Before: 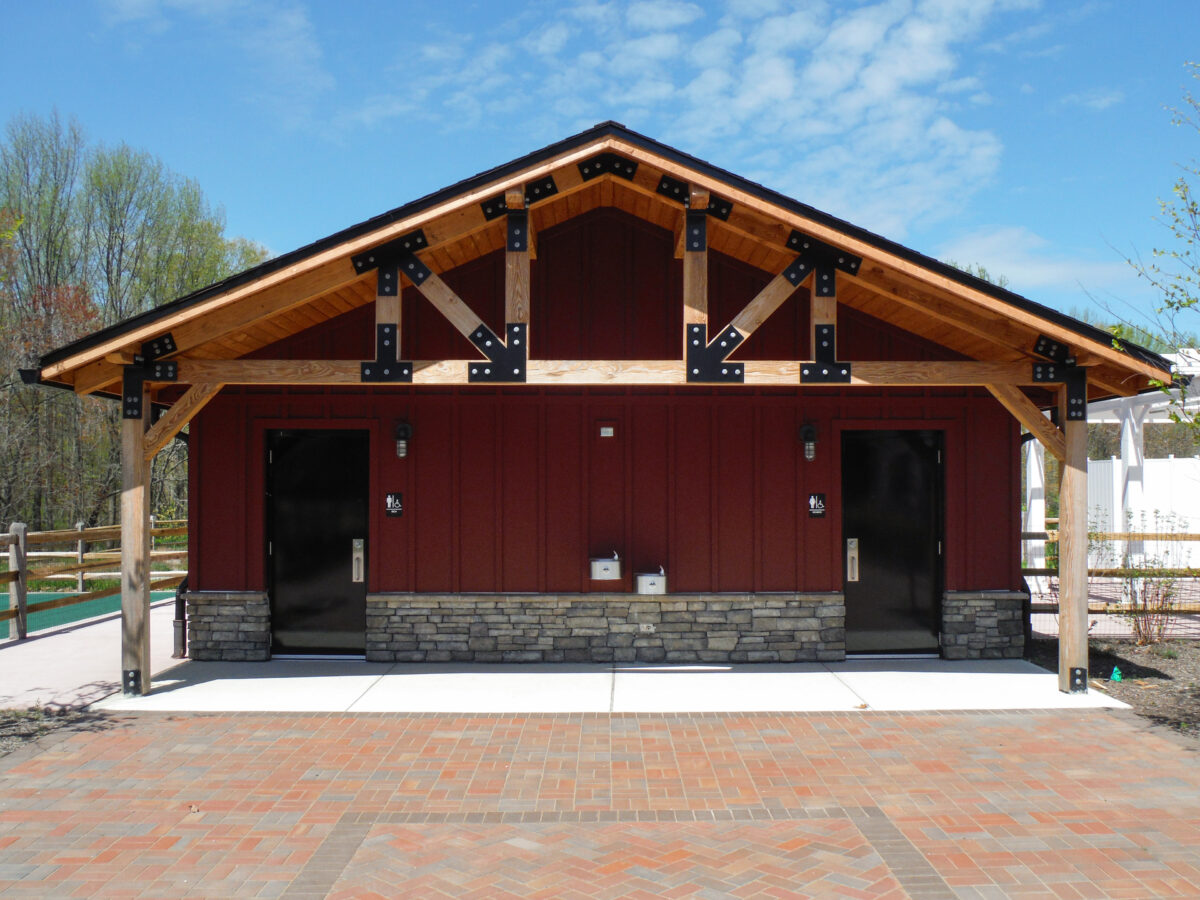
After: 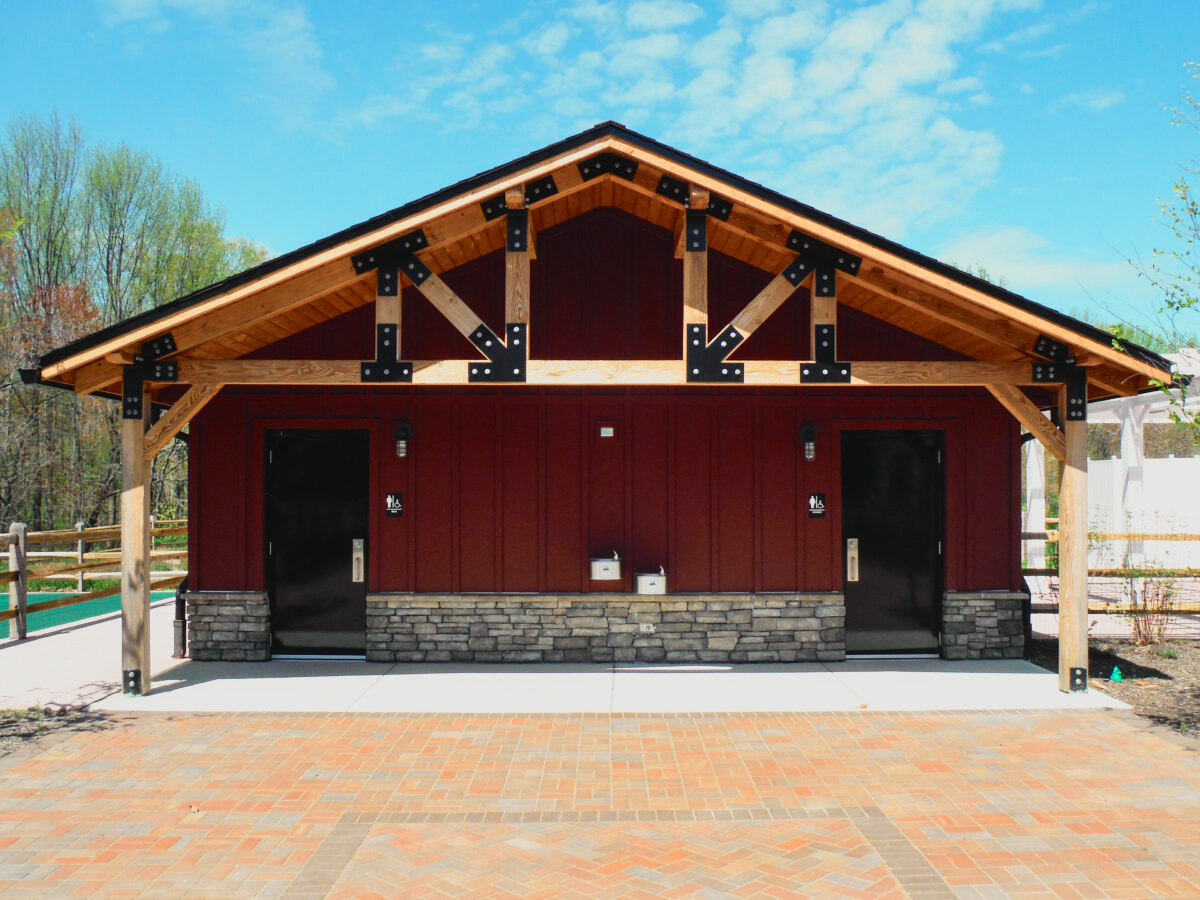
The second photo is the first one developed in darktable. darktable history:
base curve: curves: ch0 [(0, 0) (0.088, 0.125) (0.176, 0.251) (0.354, 0.501) (0.613, 0.749) (1, 0.877)], preserve colors none
white balance: red 1.045, blue 0.932
tone curve: curves: ch0 [(0, 0.029) (0.099, 0.082) (0.264, 0.253) (0.447, 0.481) (0.678, 0.721) (0.828, 0.857) (0.992, 0.94)]; ch1 [(0, 0) (0.311, 0.266) (0.411, 0.374) (0.481, 0.458) (0.501, 0.499) (0.514, 0.512) (0.575, 0.577) (0.643, 0.648) (0.682, 0.674) (0.802, 0.812) (1, 1)]; ch2 [(0, 0) (0.259, 0.207) (0.323, 0.311) (0.376, 0.353) (0.463, 0.456) (0.498, 0.498) (0.524, 0.512) (0.574, 0.582) (0.648, 0.653) (0.768, 0.728) (1, 1)], color space Lab, independent channels, preserve colors none
exposure: exposure -0.293 EV, compensate highlight preservation false
